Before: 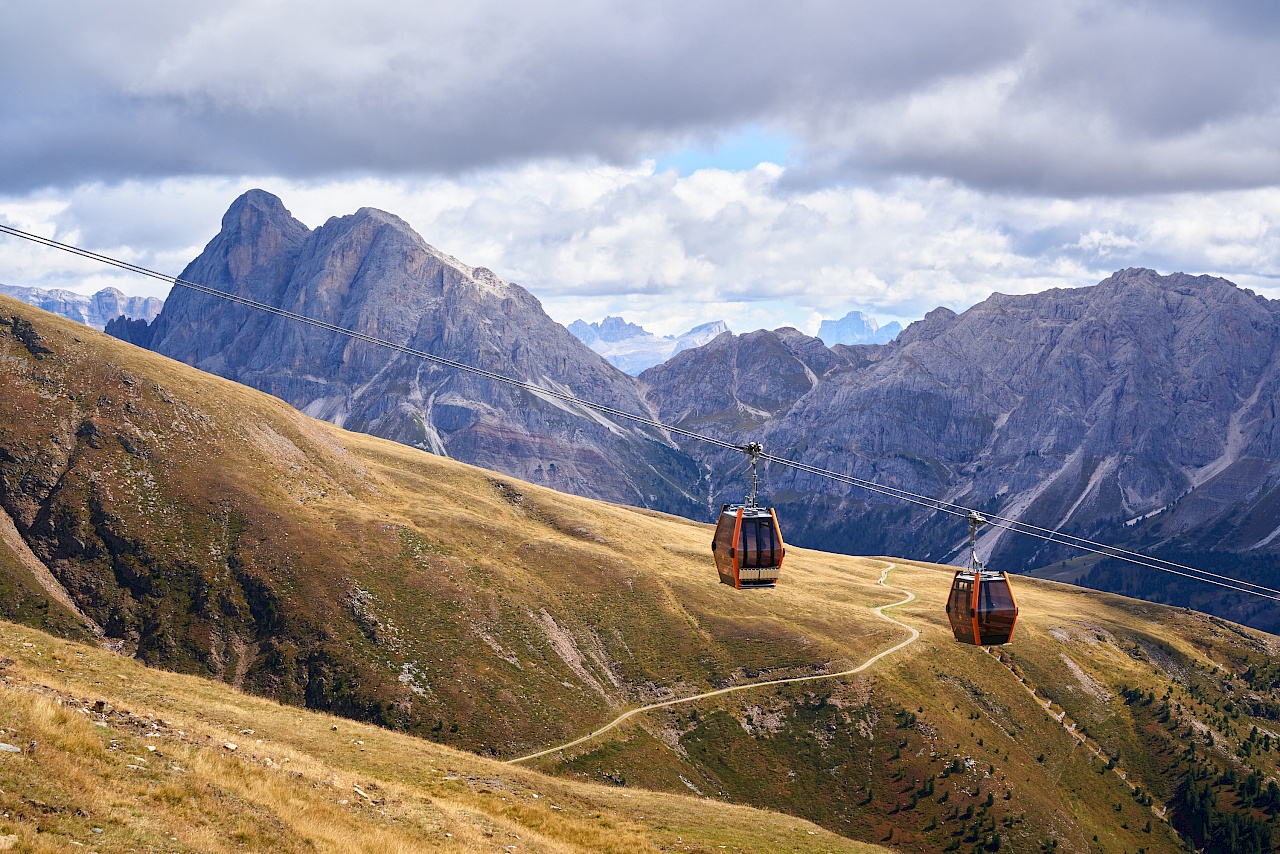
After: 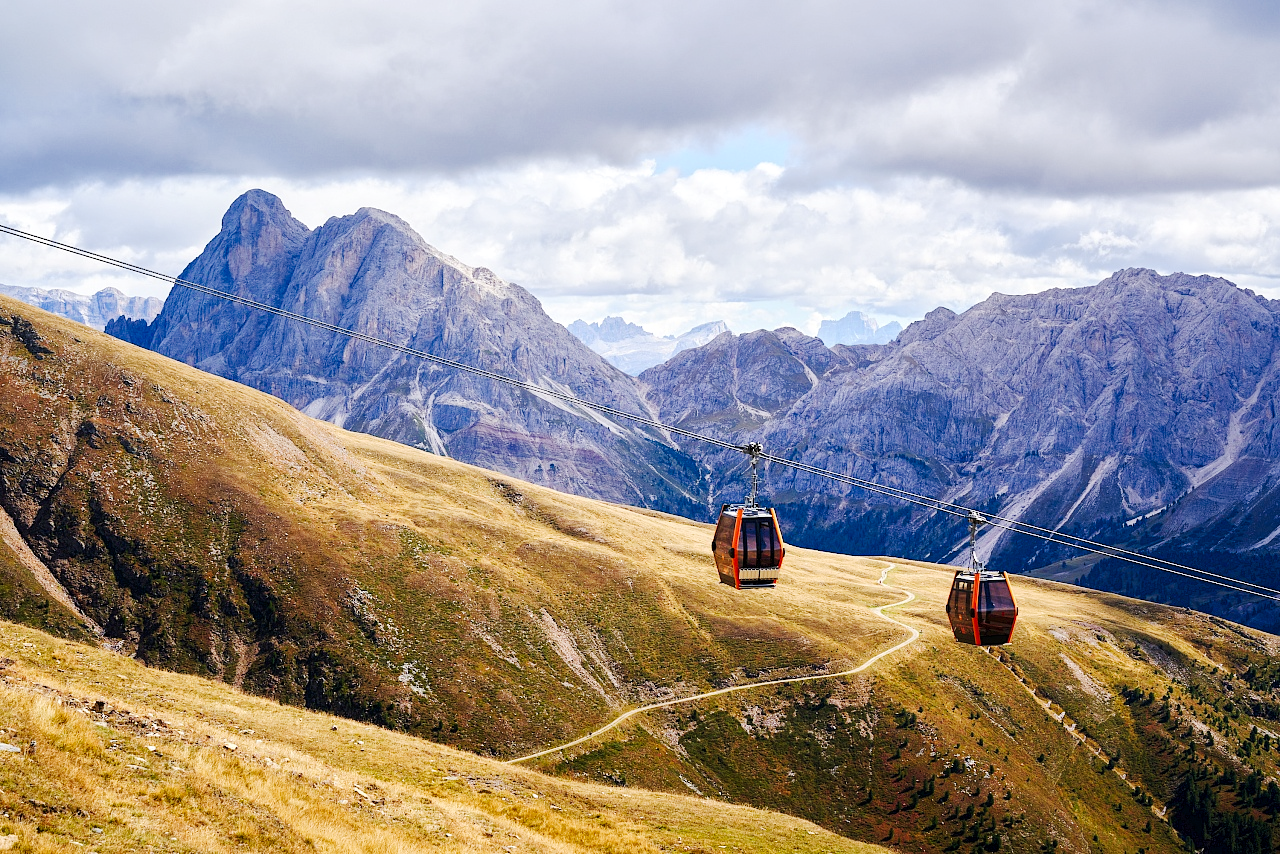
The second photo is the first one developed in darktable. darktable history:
tone curve: curves: ch0 [(0, 0) (0.003, 0.002) (0.011, 0.009) (0.025, 0.019) (0.044, 0.031) (0.069, 0.04) (0.1, 0.059) (0.136, 0.092) (0.177, 0.134) (0.224, 0.192) (0.277, 0.262) (0.335, 0.348) (0.399, 0.446) (0.468, 0.554) (0.543, 0.646) (0.623, 0.731) (0.709, 0.807) (0.801, 0.867) (0.898, 0.931) (1, 1)], preserve colors none
local contrast: highlights 100%, shadows 100%, detail 120%, midtone range 0.2
